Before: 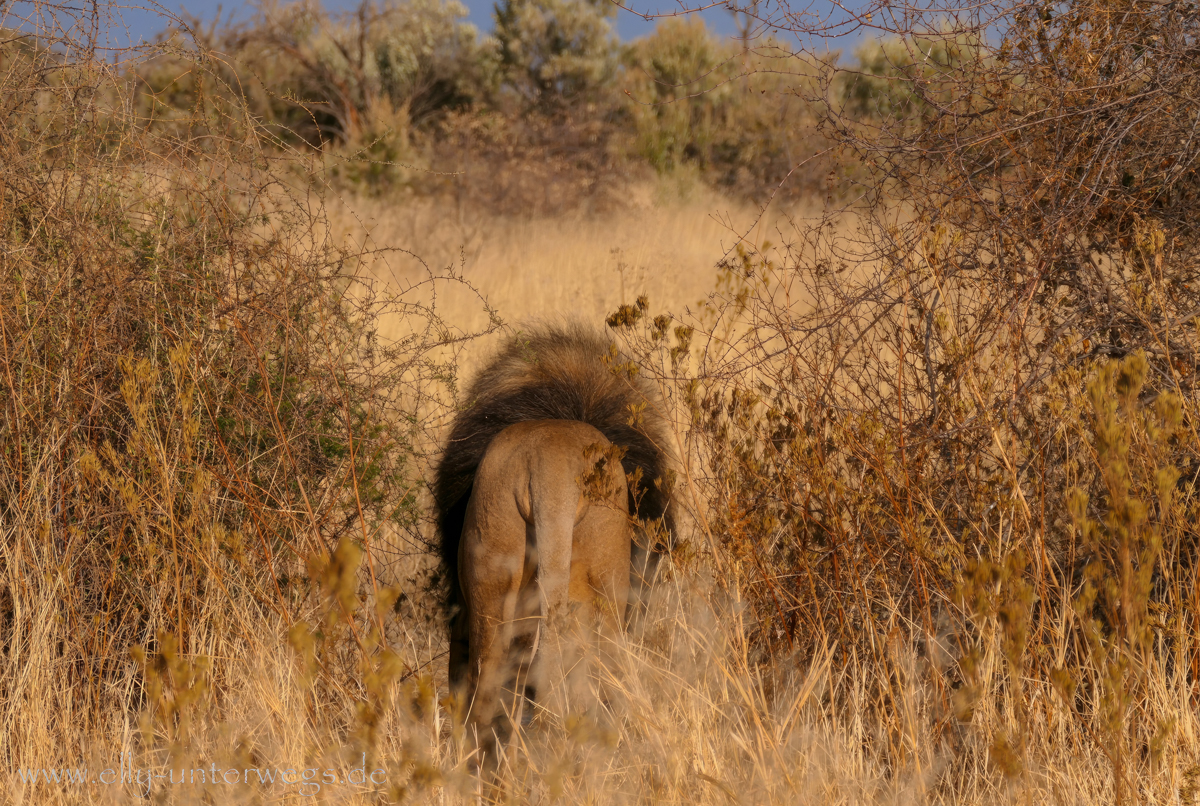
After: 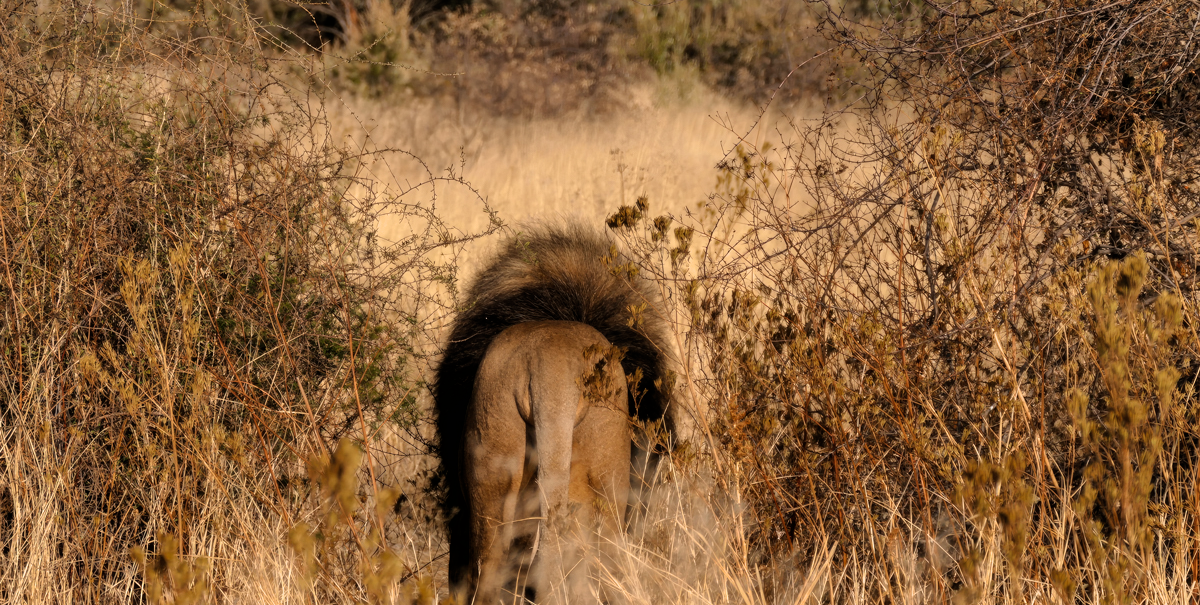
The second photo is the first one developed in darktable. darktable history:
filmic rgb: black relative exposure -8.3 EV, white relative exposure 2.2 EV, target white luminance 99.982%, hardness 7.18, latitude 75.25%, contrast 1.321, highlights saturation mix -1.89%, shadows ↔ highlights balance 30.76%
crop and rotate: top 12.393%, bottom 12.425%
shadows and highlights: shadows color adjustment 97.99%, highlights color adjustment 58.05%, low approximation 0.01, soften with gaussian
